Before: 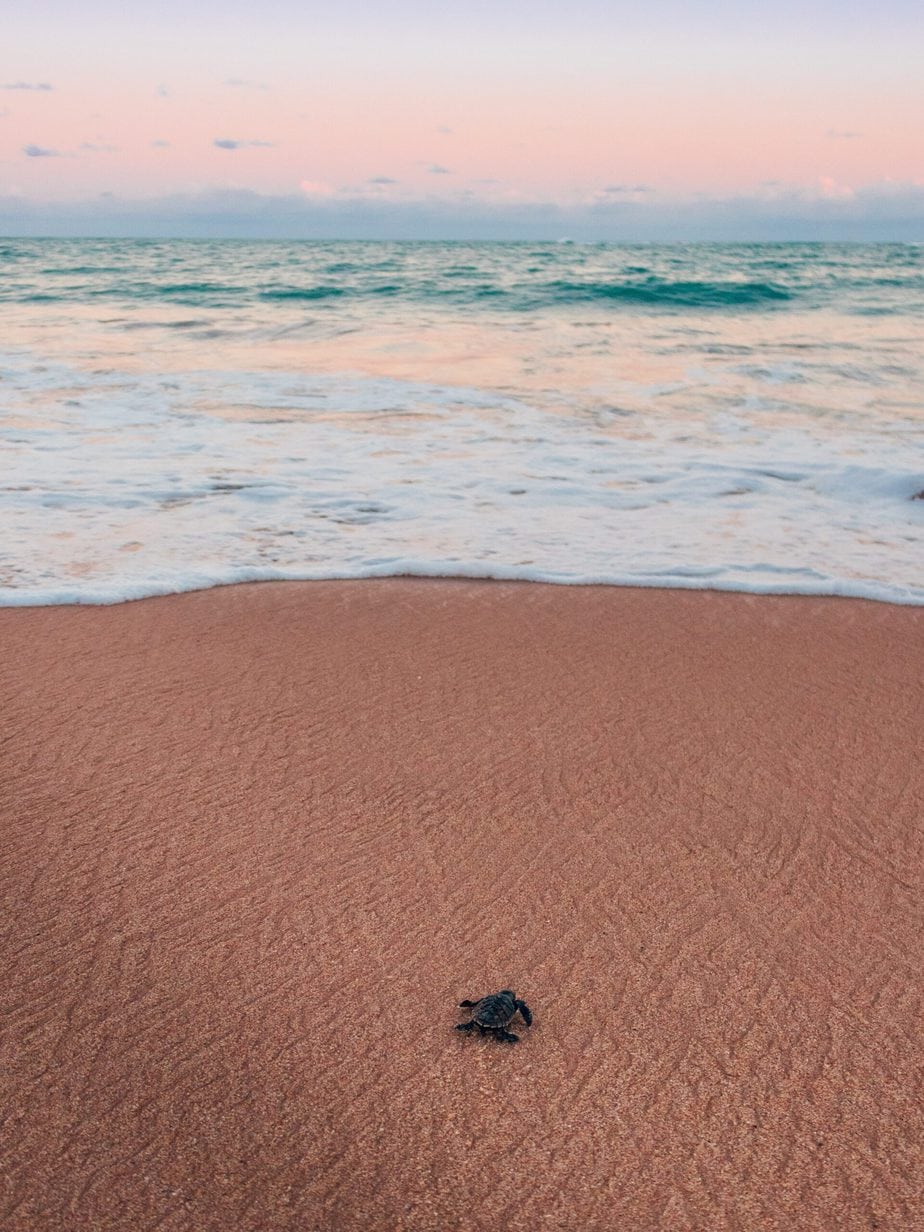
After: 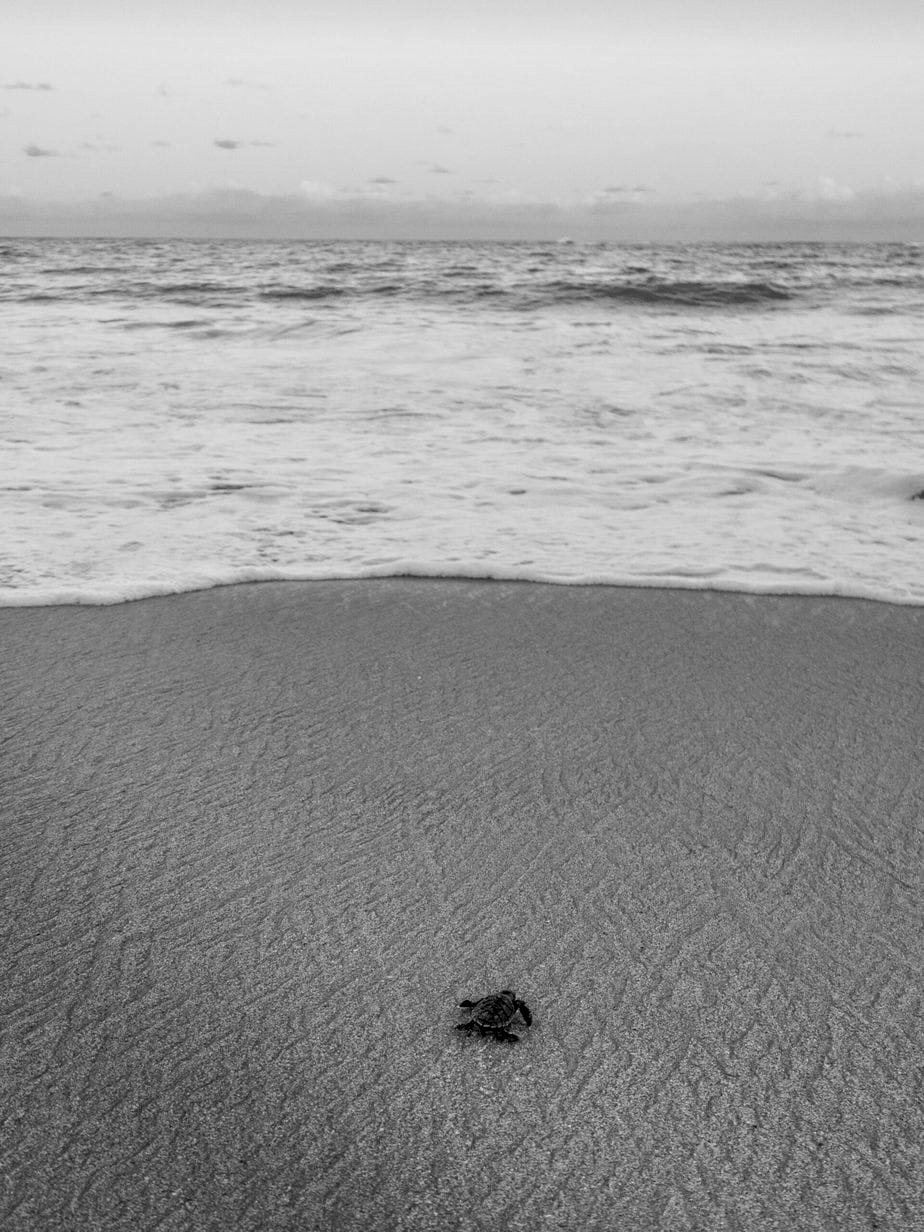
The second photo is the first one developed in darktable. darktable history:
exposure: black level correction 0.005, exposure 0.001 EV, compensate highlight preservation false
local contrast: on, module defaults
monochrome: on, module defaults
